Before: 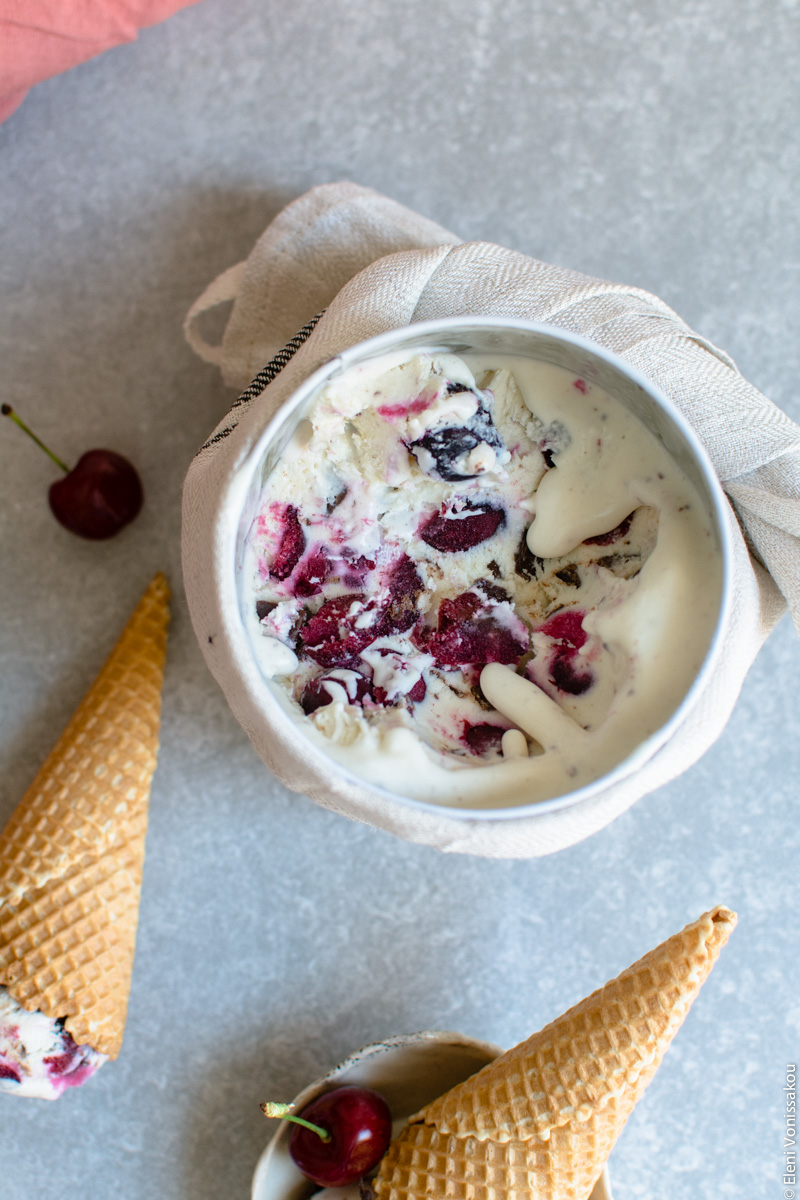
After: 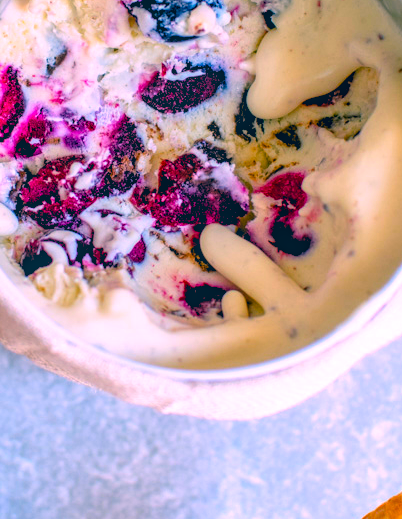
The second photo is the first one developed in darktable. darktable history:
tone equalizer: -7 EV 0.13 EV, smoothing diameter 25%, edges refinement/feathering 10, preserve details guided filter
local contrast: highlights 0%, shadows 0%, detail 133%
color balance rgb: linear chroma grading › global chroma 15%, perceptual saturation grading › global saturation 30%
color correction: highlights a* 17.03, highlights b* 0.205, shadows a* -15.38, shadows b* -14.56, saturation 1.5
color balance: contrast fulcrum 17.78%
crop: left 35.03%, top 36.625%, right 14.663%, bottom 20.057%
rgb levels: levels [[0.013, 0.434, 0.89], [0, 0.5, 1], [0, 0.5, 1]]
